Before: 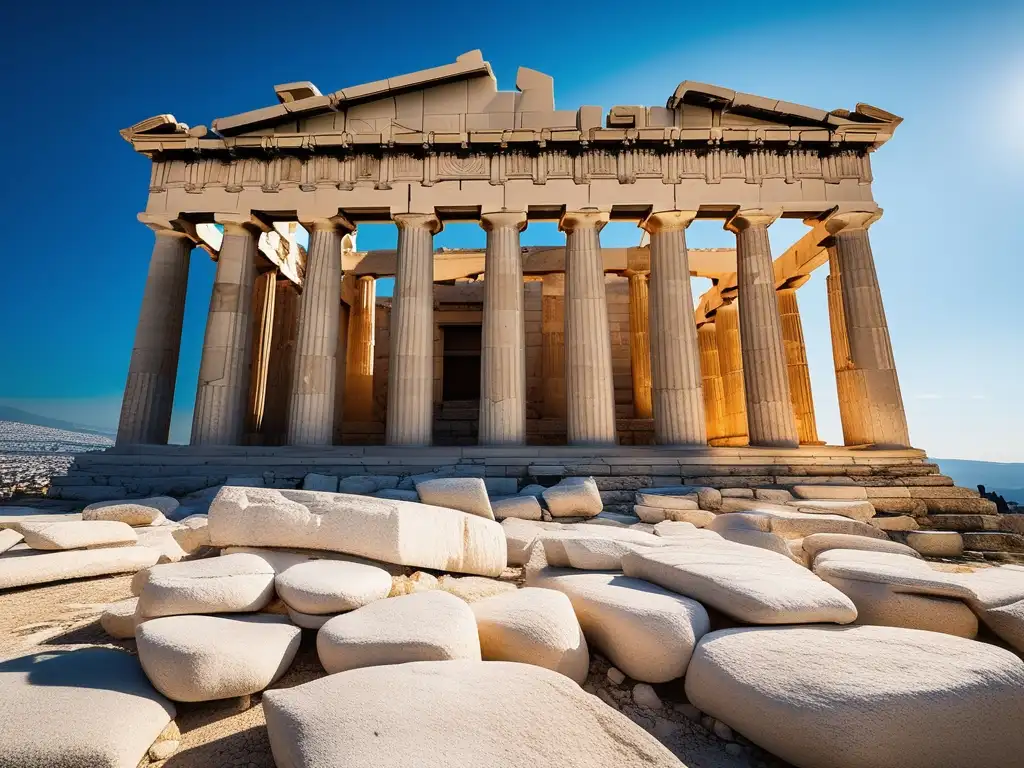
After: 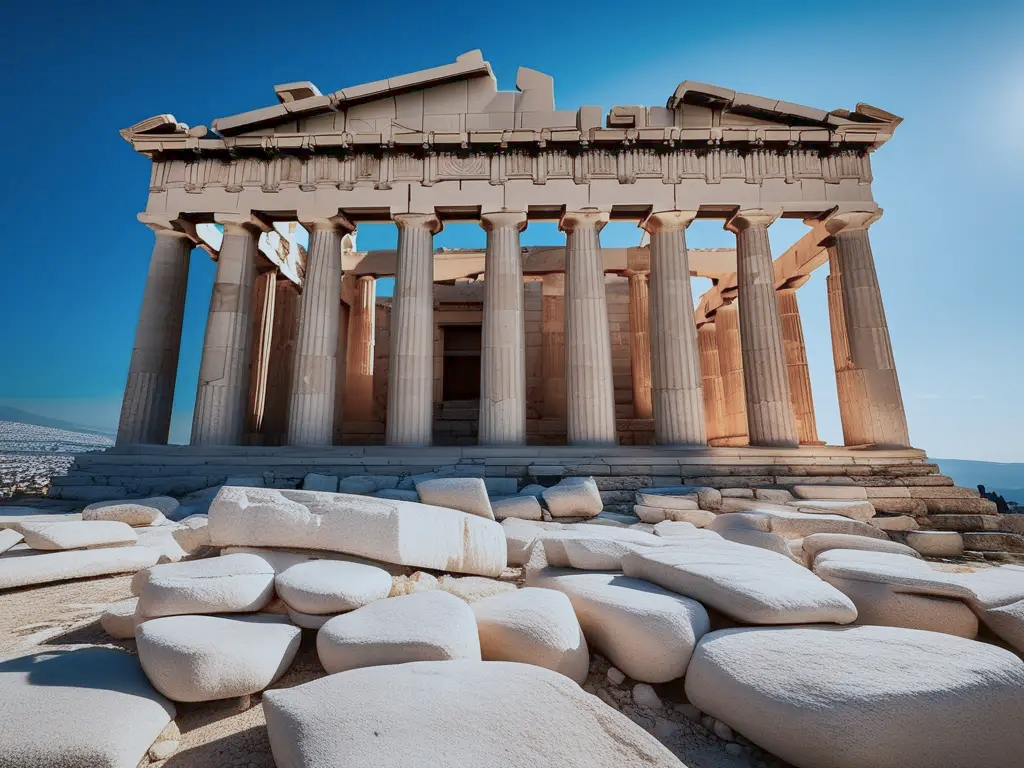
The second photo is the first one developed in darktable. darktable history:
color correction: highlights a* -4.18, highlights b* -10.81
local contrast: mode bilateral grid, contrast 20, coarseness 50, detail 130%, midtone range 0.2
color balance rgb: perceptual saturation grading › global saturation -27.94%, hue shift -2.27°, contrast -21.26%
bloom: size 3%, threshold 100%, strength 0%
